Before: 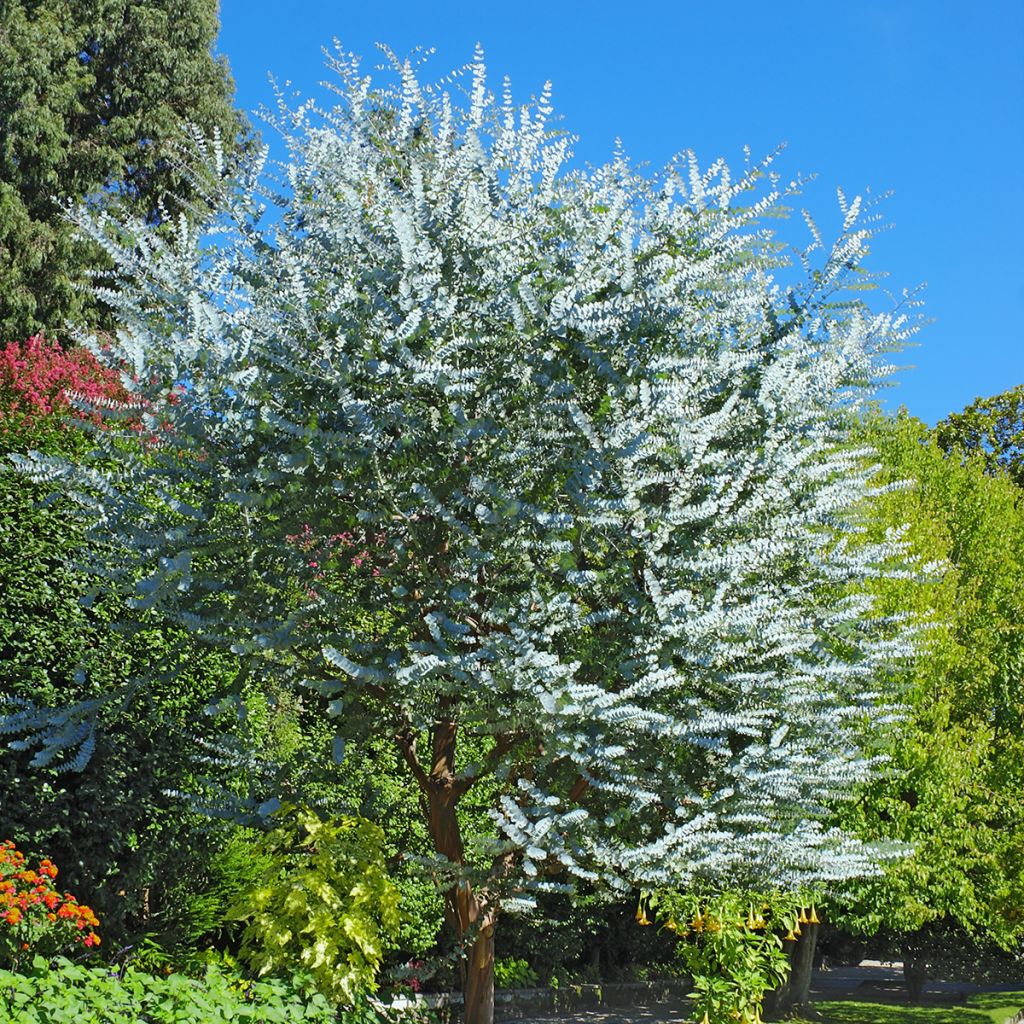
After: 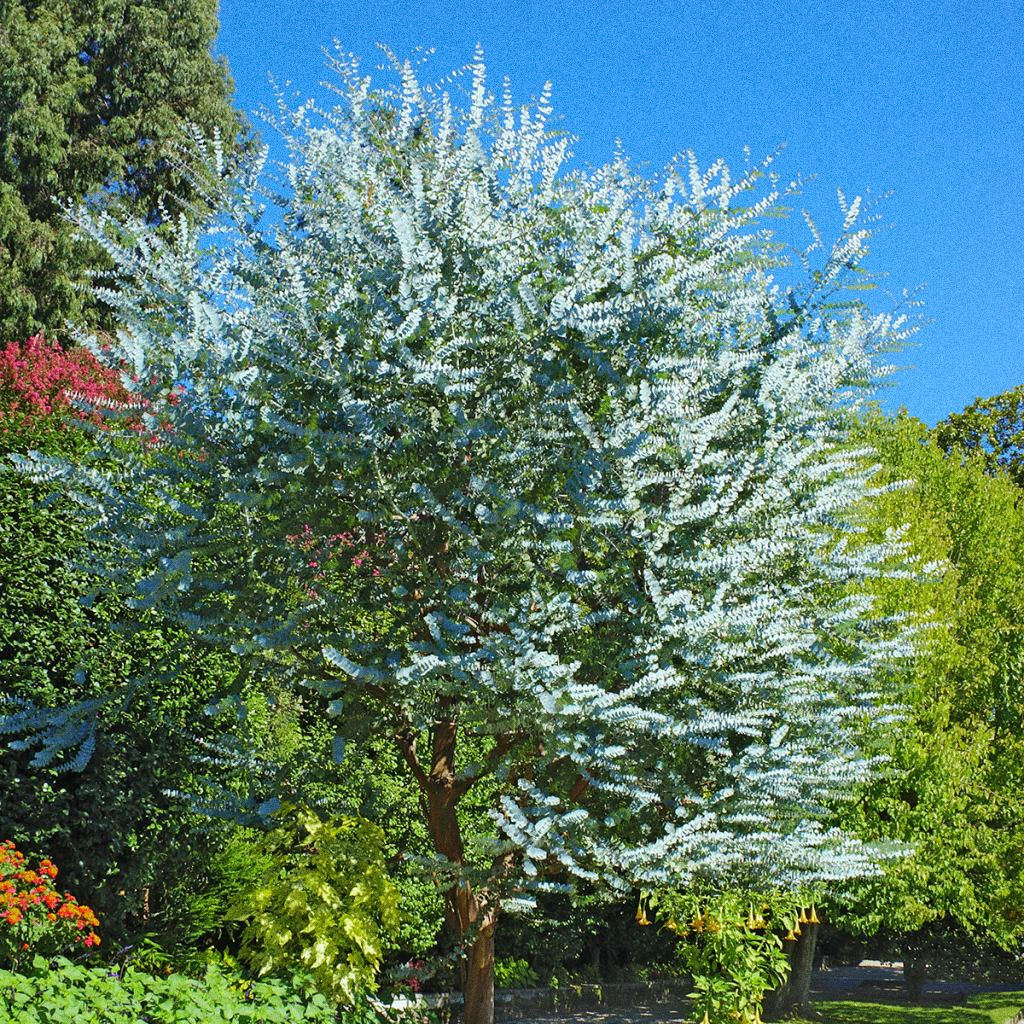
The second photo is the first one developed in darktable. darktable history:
grain: coarseness 0.09 ISO, strength 40%
velvia: on, module defaults
